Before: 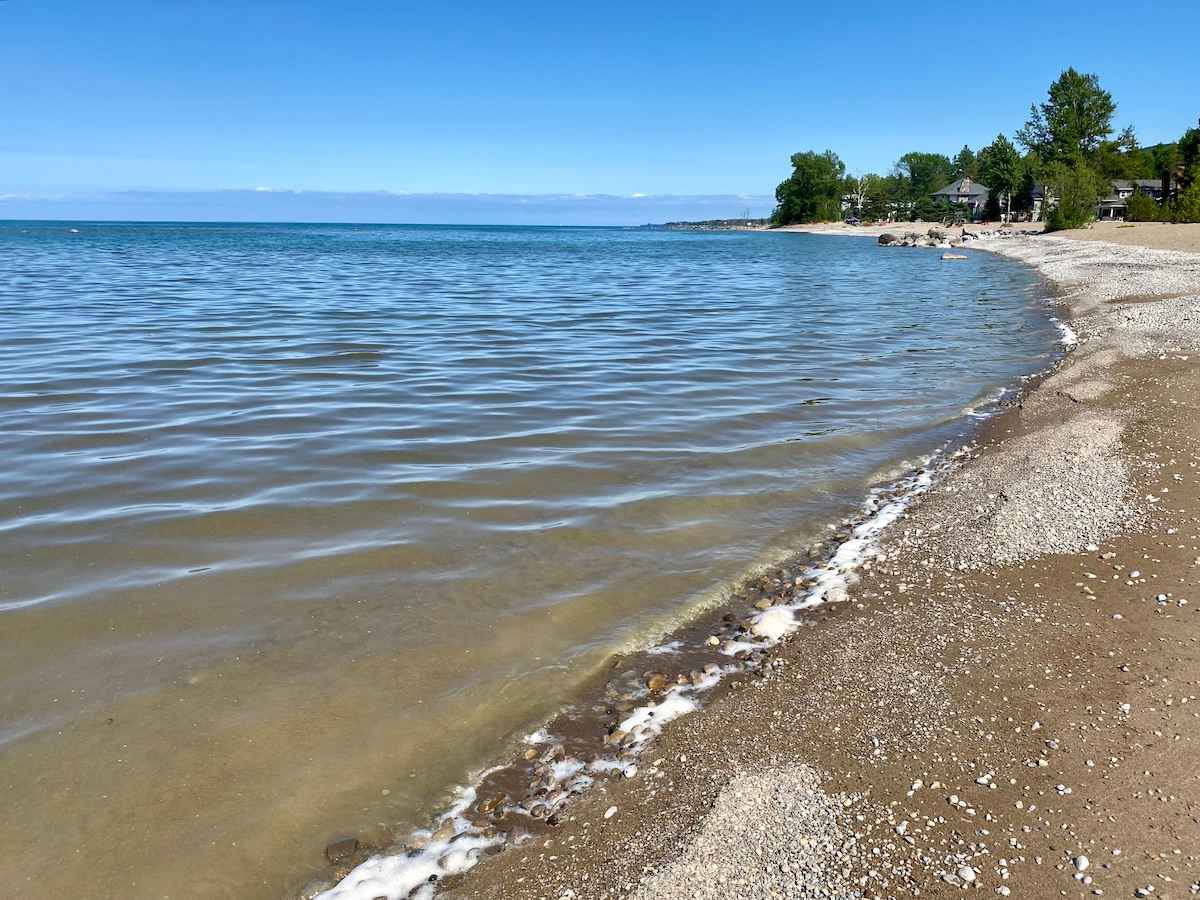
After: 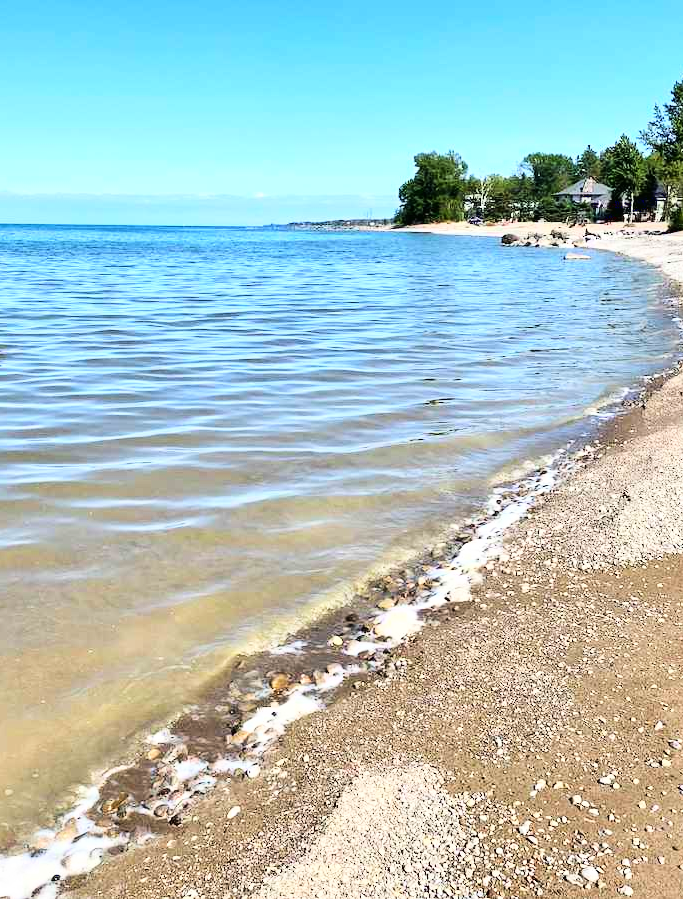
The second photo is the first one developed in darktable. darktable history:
crop: left 31.438%, top 0.001%, right 11.608%
base curve: curves: ch0 [(0, 0.003) (0.001, 0.002) (0.006, 0.004) (0.02, 0.022) (0.048, 0.086) (0.094, 0.234) (0.162, 0.431) (0.258, 0.629) (0.385, 0.8) (0.548, 0.918) (0.751, 0.988) (1, 1)]
exposure: exposure -0.157 EV, compensate exposure bias true, compensate highlight preservation false
